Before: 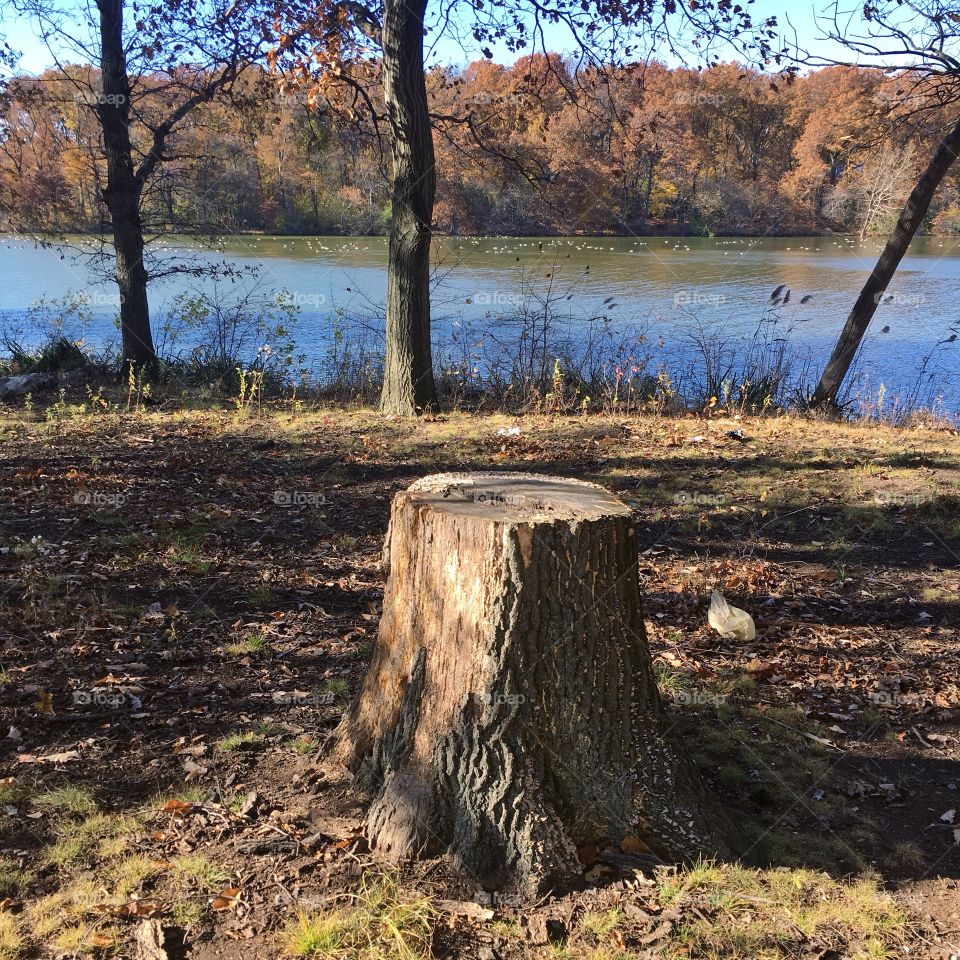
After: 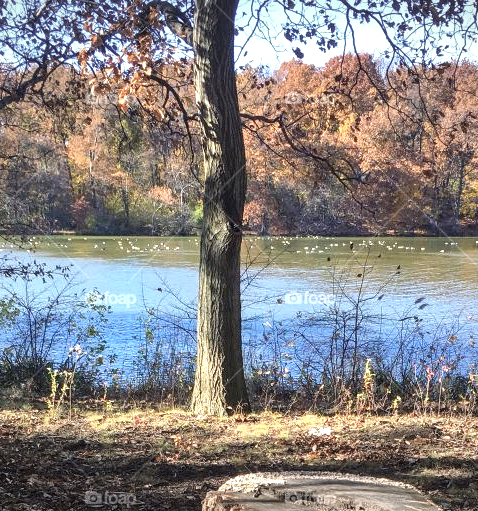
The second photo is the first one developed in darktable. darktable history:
crop: left 19.786%, right 30.331%, bottom 46.743%
local contrast: on, module defaults
vignetting: fall-off radius 101.11%, width/height ratio 1.34, unbound false
exposure: black level correction 0, exposure 0.891 EV, compensate exposure bias true, compensate highlight preservation false
